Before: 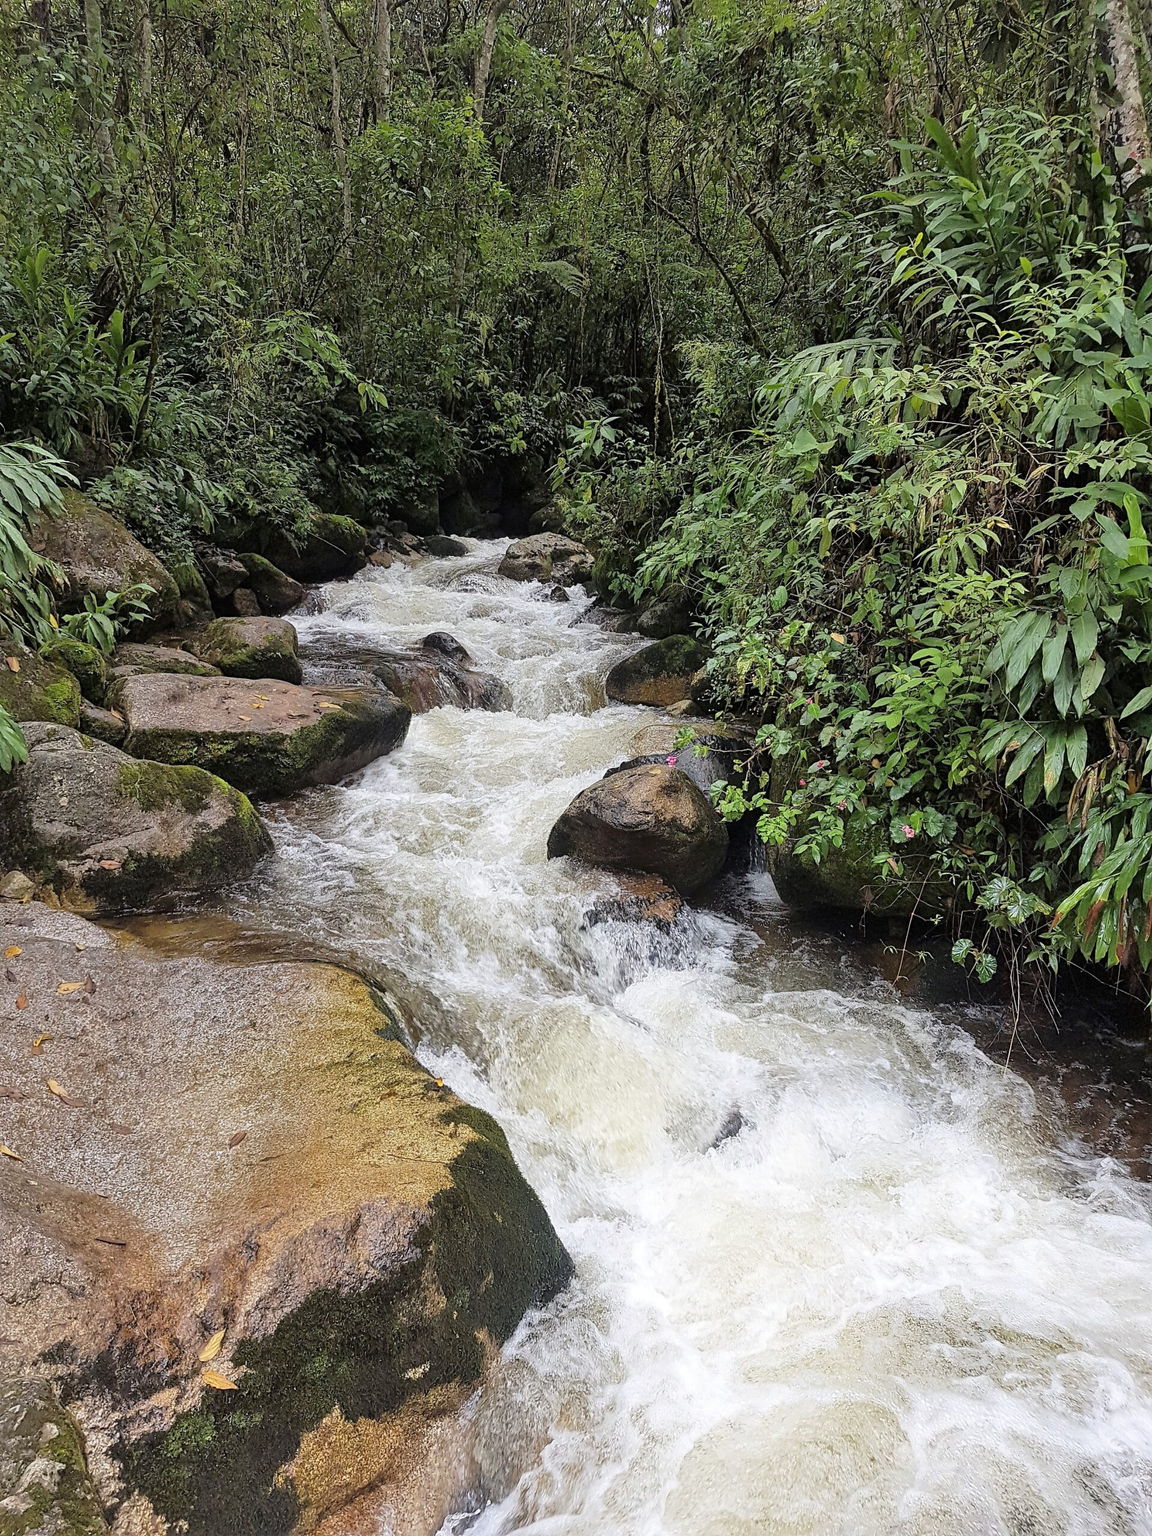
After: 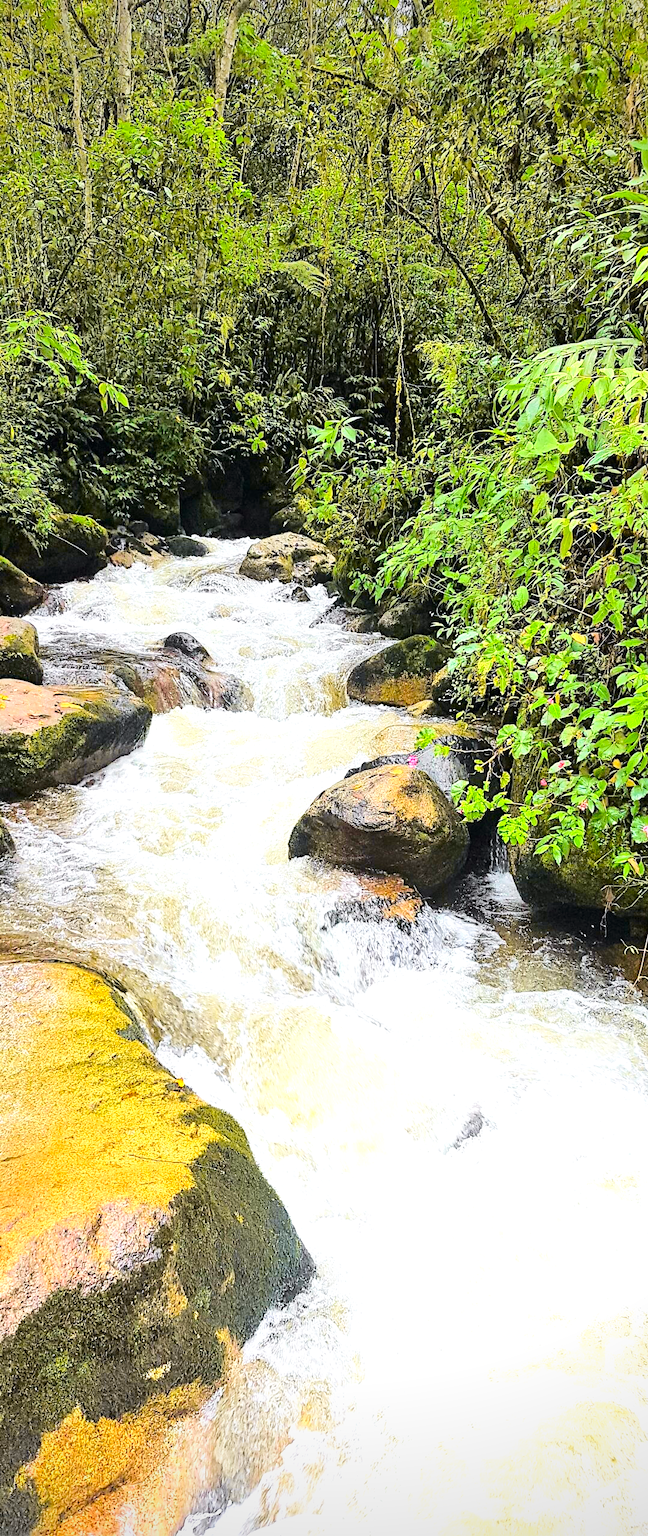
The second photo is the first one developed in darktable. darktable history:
crop and rotate: left 22.516%, right 21.234%
exposure: exposure 1.223 EV, compensate highlight preservation false
velvia: on, module defaults
white balance: emerald 1
color balance rgb: perceptual saturation grading › global saturation 30%, global vibrance 10%
tone curve: curves: ch0 [(0, 0) (0.11, 0.081) (0.256, 0.259) (0.398, 0.475) (0.498, 0.611) (0.65, 0.757) (0.835, 0.883) (1, 0.961)]; ch1 [(0, 0) (0.346, 0.307) (0.408, 0.369) (0.453, 0.457) (0.482, 0.479) (0.502, 0.498) (0.521, 0.51) (0.553, 0.554) (0.618, 0.65) (0.693, 0.727) (1, 1)]; ch2 [(0, 0) (0.358, 0.362) (0.434, 0.46) (0.485, 0.494) (0.5, 0.494) (0.511, 0.508) (0.537, 0.55) (0.579, 0.599) (0.621, 0.693) (1, 1)], color space Lab, independent channels, preserve colors none
vignetting: saturation 0, unbound false
